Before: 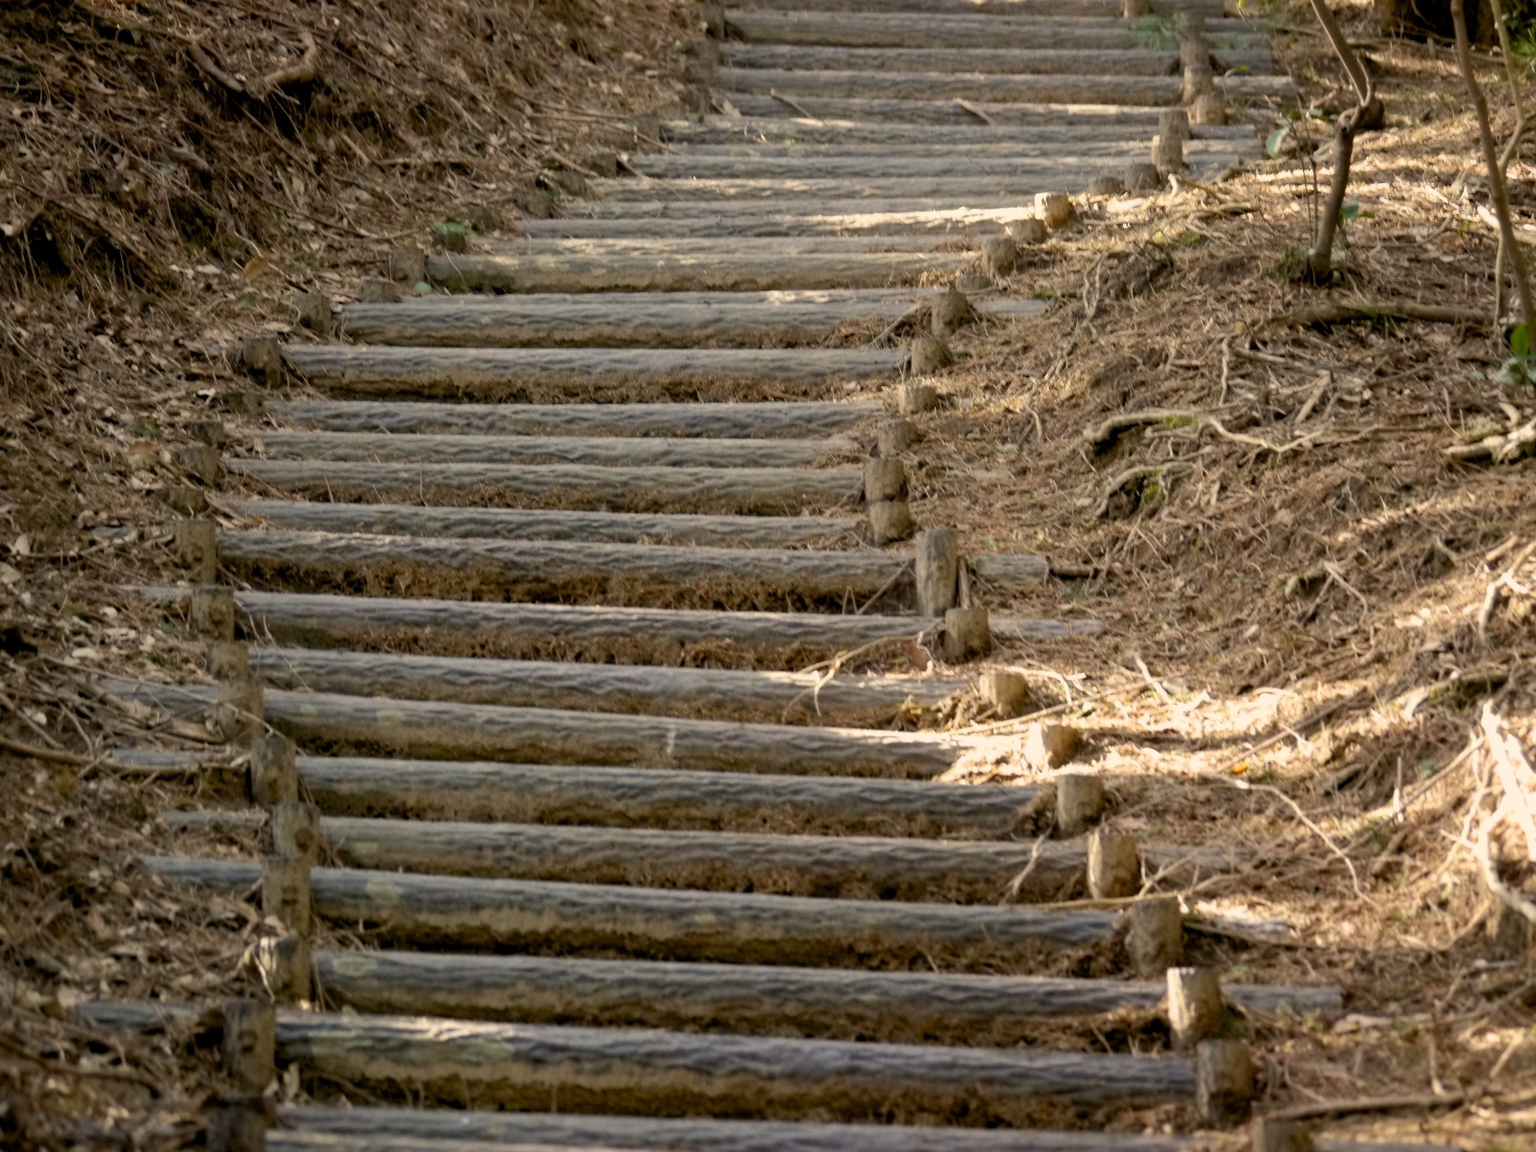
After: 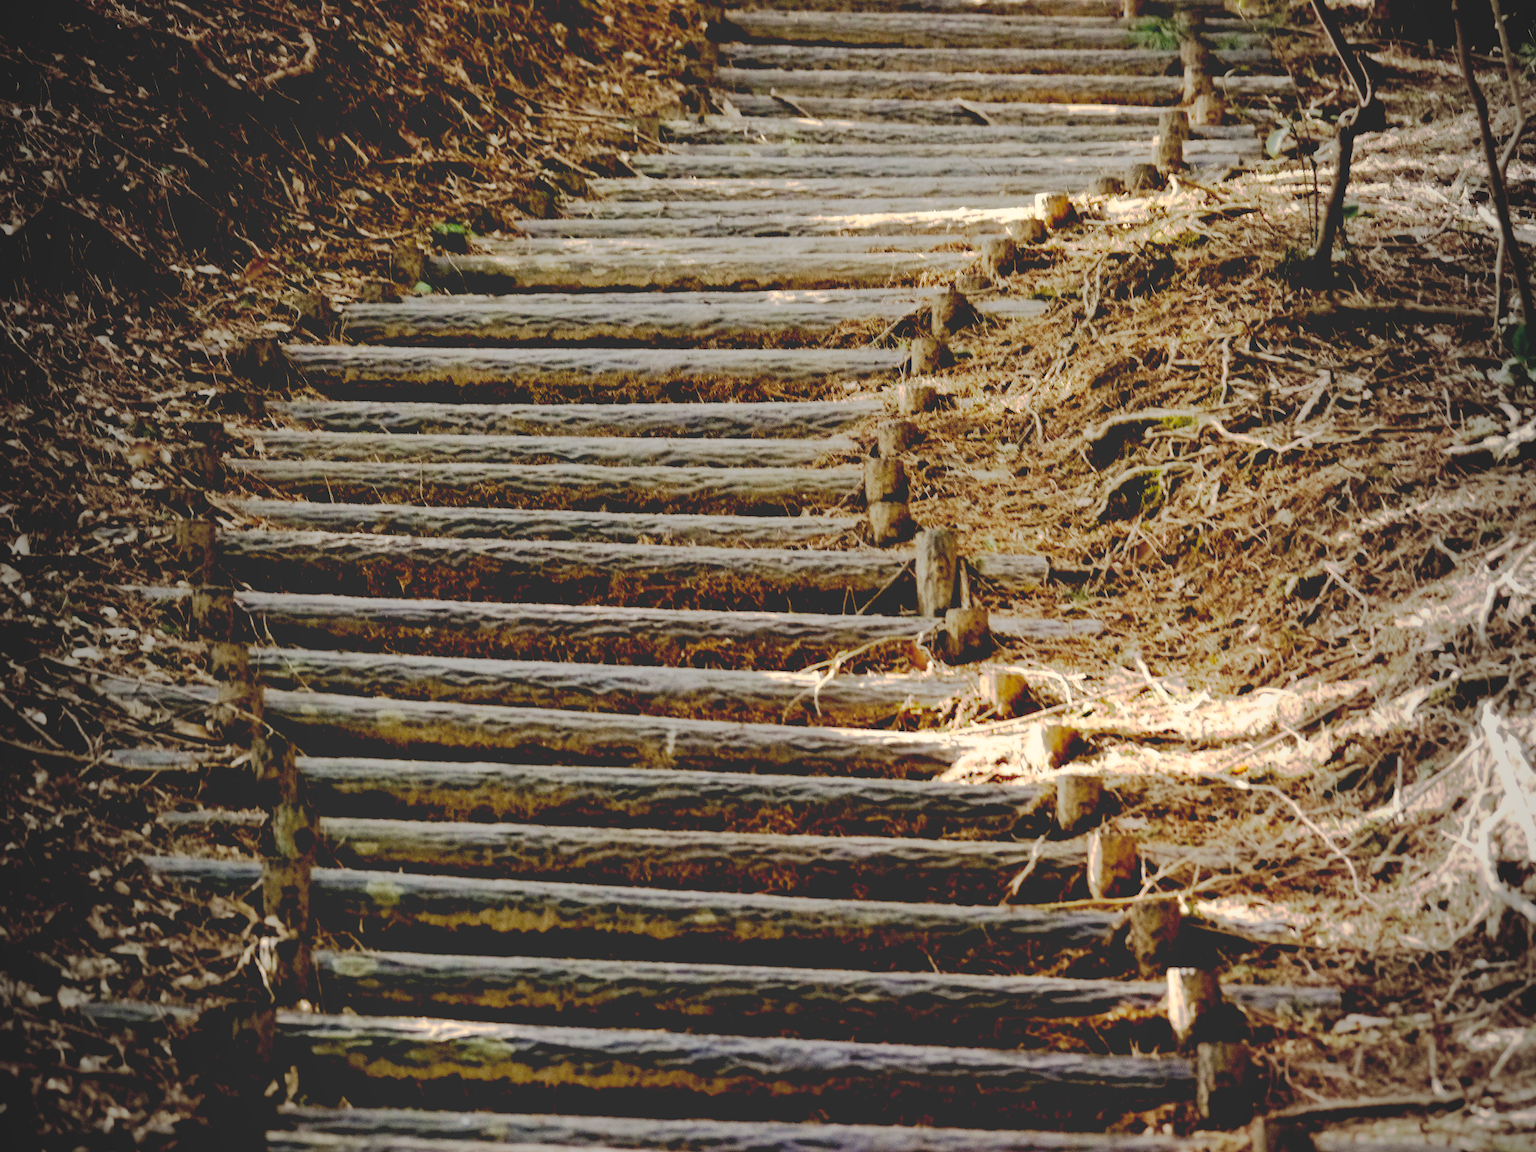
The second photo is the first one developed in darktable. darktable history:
vignetting: fall-off start 96.47%, fall-off radius 99.16%, saturation -0.644, width/height ratio 0.611
base curve: curves: ch0 [(0.065, 0.026) (0.236, 0.358) (0.53, 0.546) (0.777, 0.841) (0.924, 0.992)], preserve colors none
